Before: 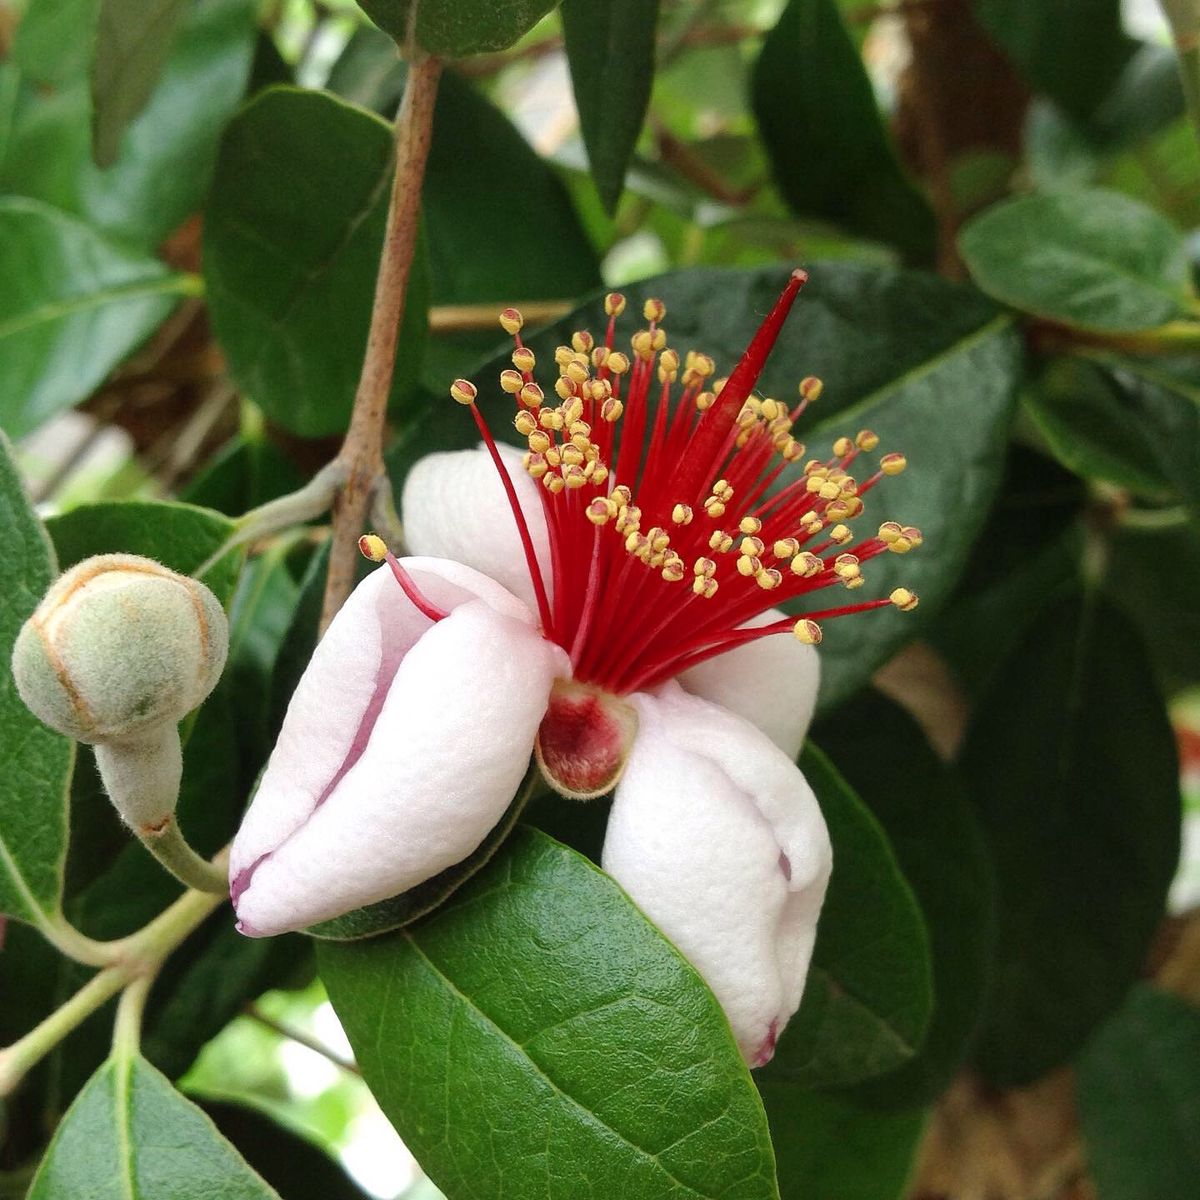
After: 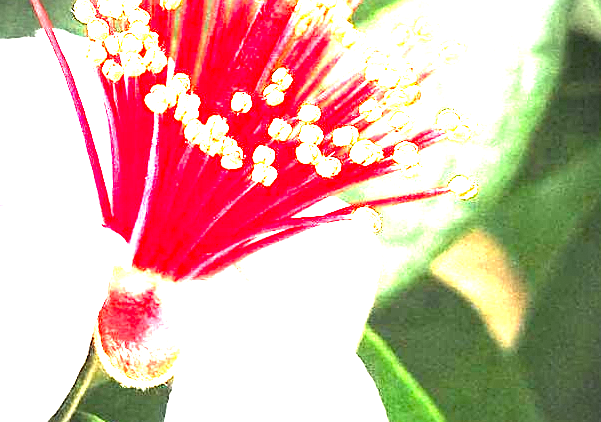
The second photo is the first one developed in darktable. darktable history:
levels: levels [0, 0.352, 0.703]
sharpen: on, module defaults
exposure: exposure 3.055 EV, compensate highlight preservation false
crop: left 36.762%, top 34.376%, right 13.074%, bottom 30.424%
vignetting: dithering 8-bit output
